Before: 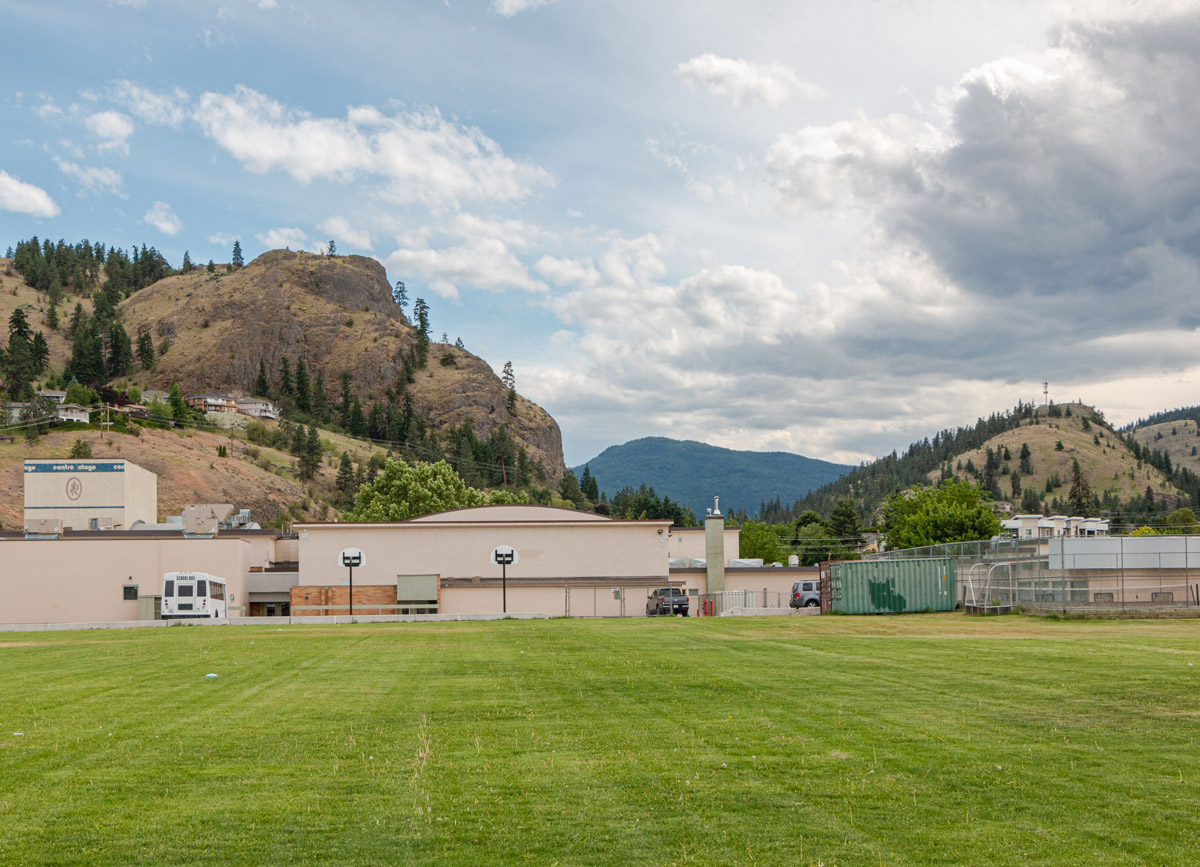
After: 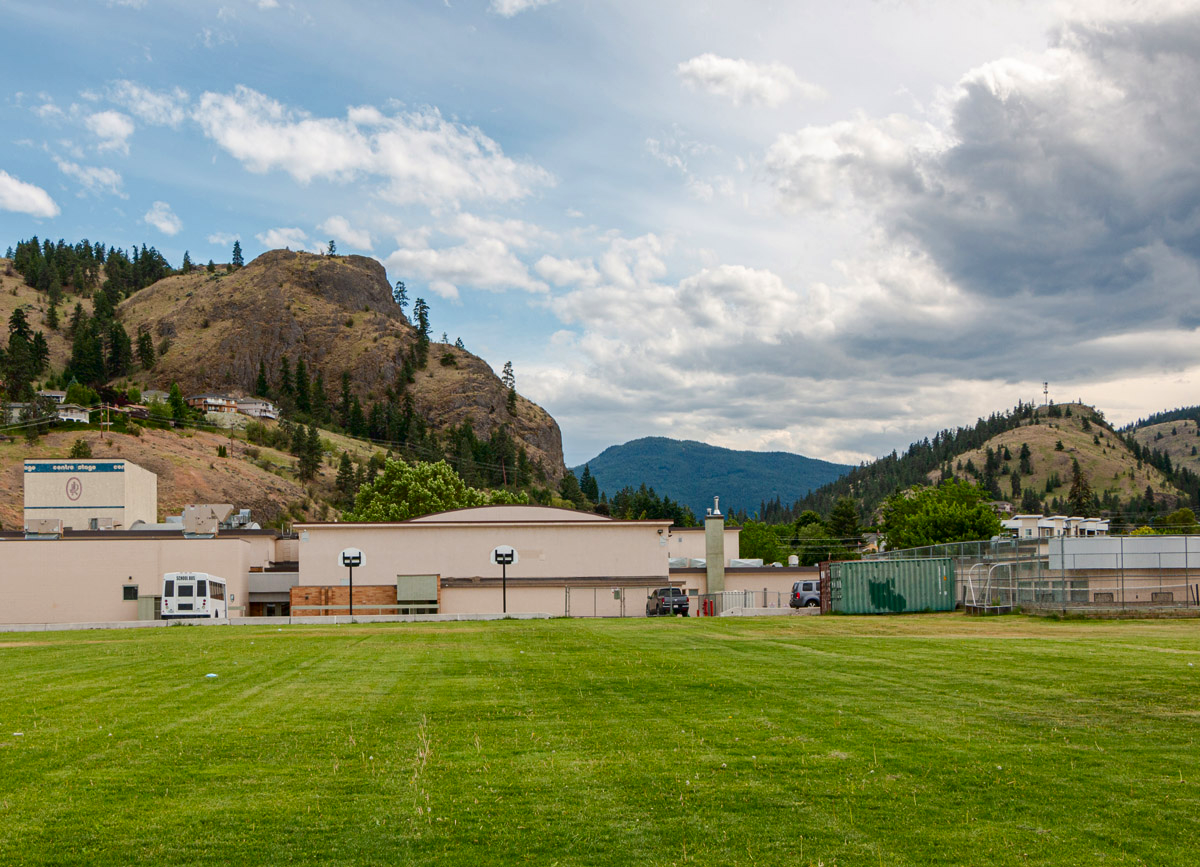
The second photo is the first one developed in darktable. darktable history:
contrast brightness saturation: contrast 0.117, brightness -0.119, saturation 0.195
